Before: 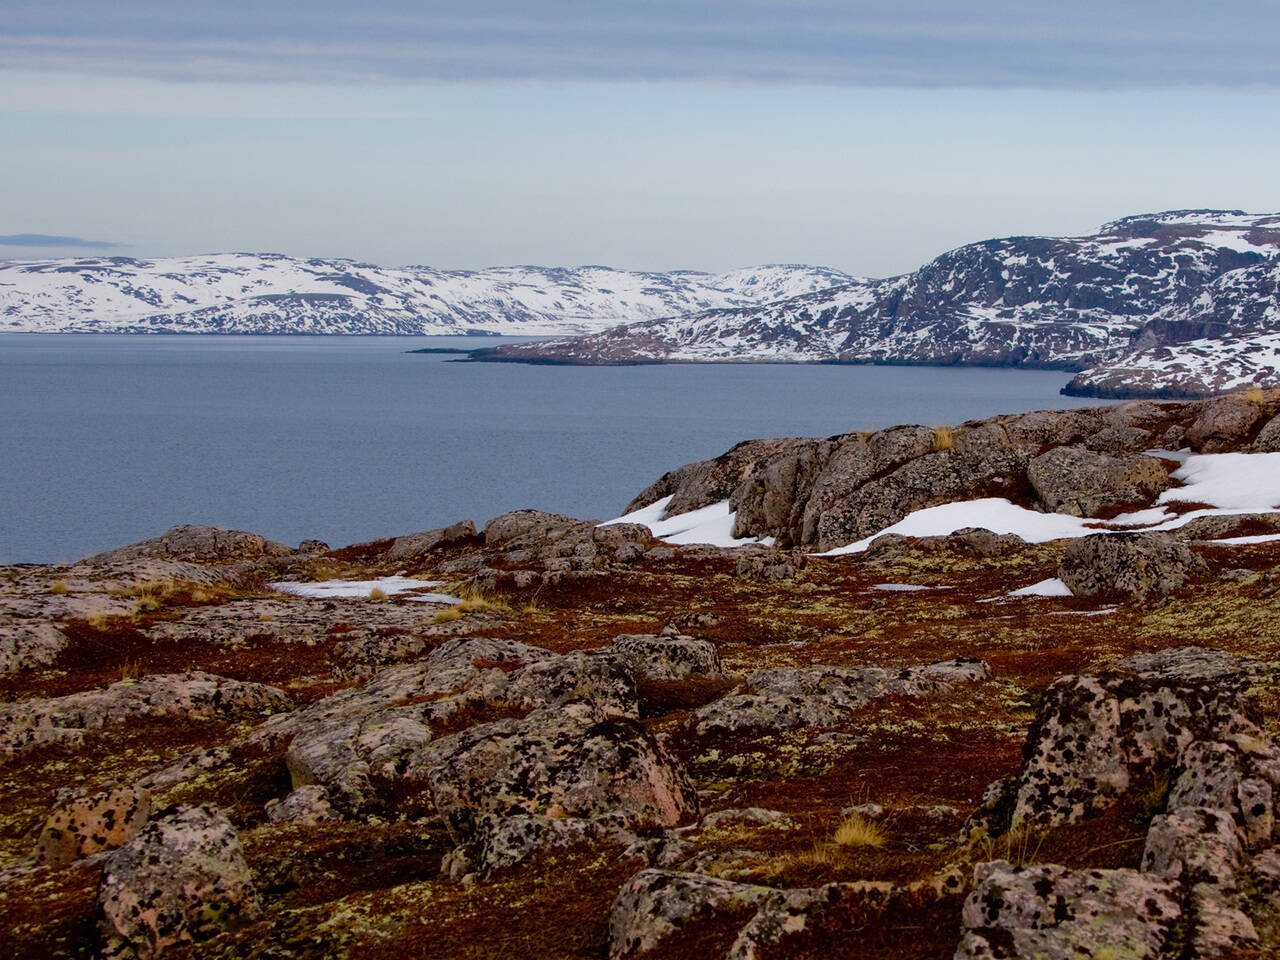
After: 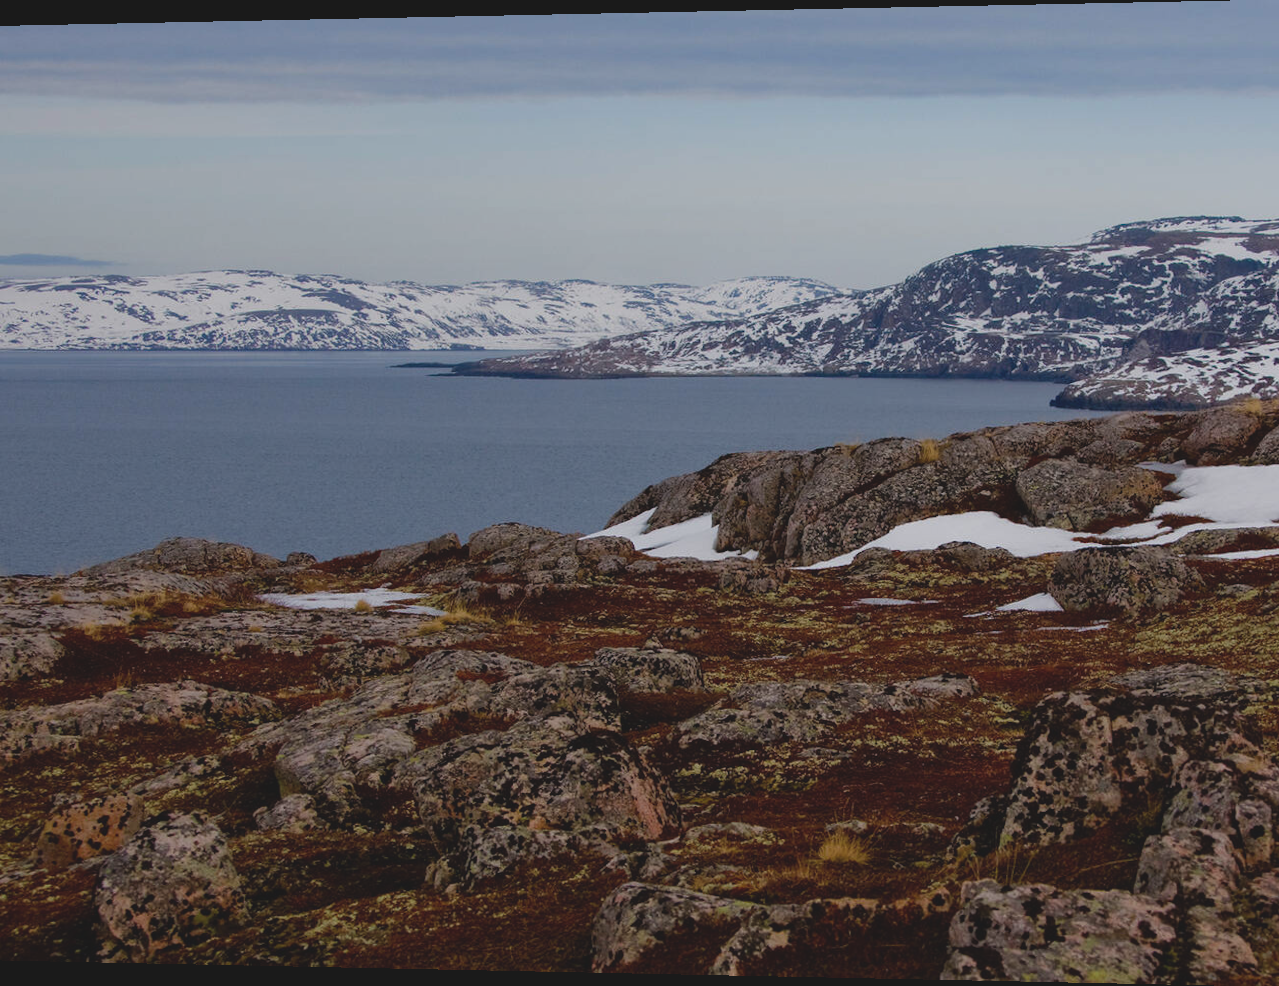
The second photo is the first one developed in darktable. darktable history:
rotate and perspective: lens shift (horizontal) -0.055, automatic cropping off
exposure: black level correction -0.015, exposure -0.5 EV, compensate highlight preservation false
